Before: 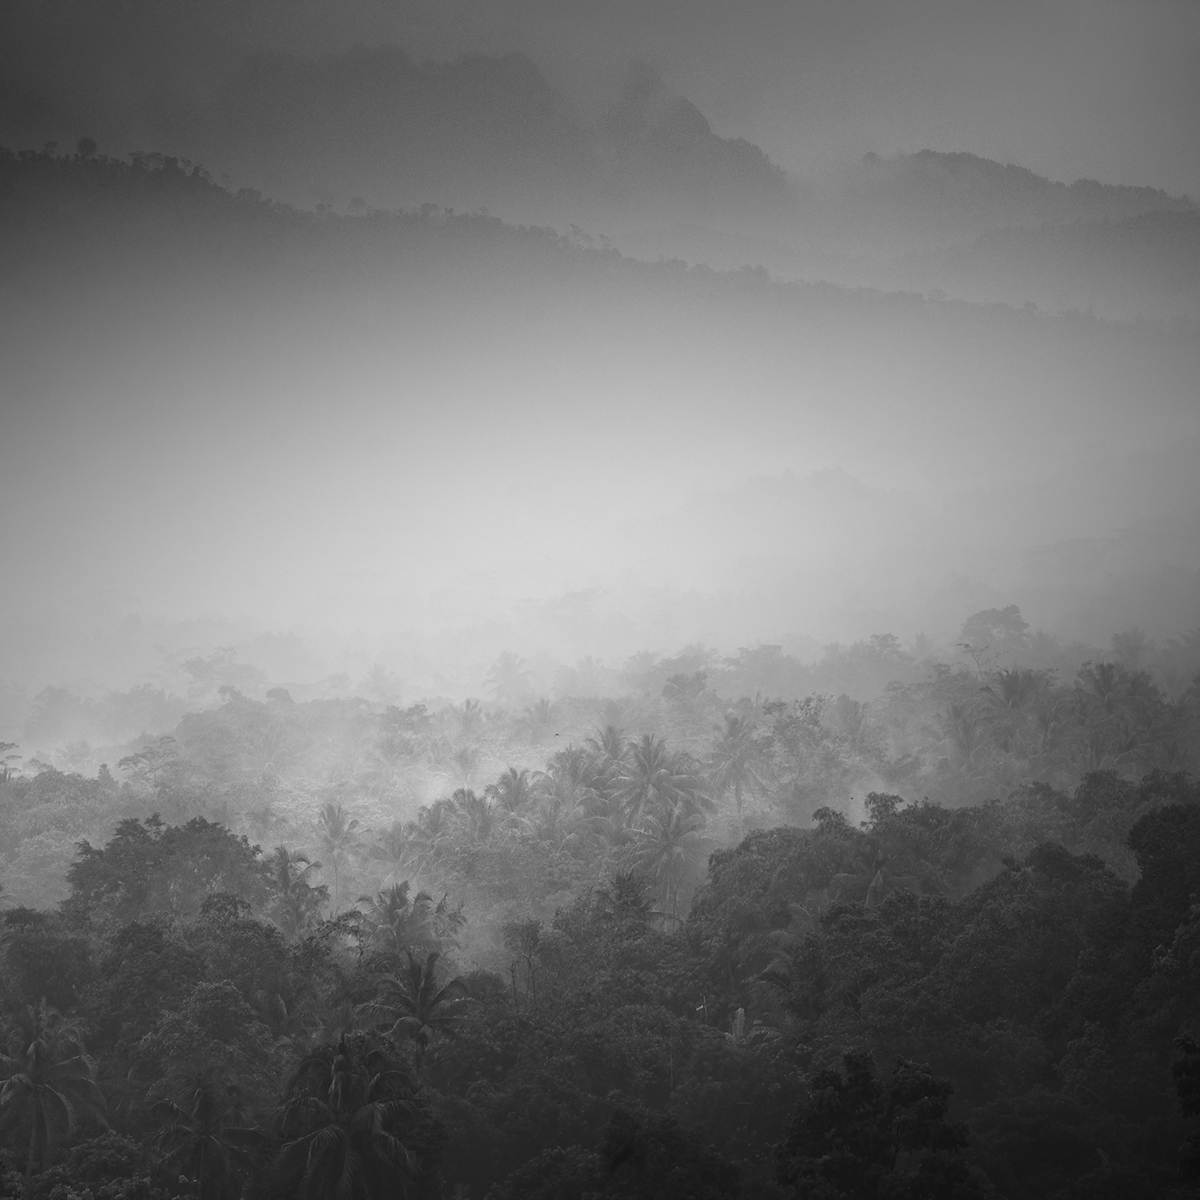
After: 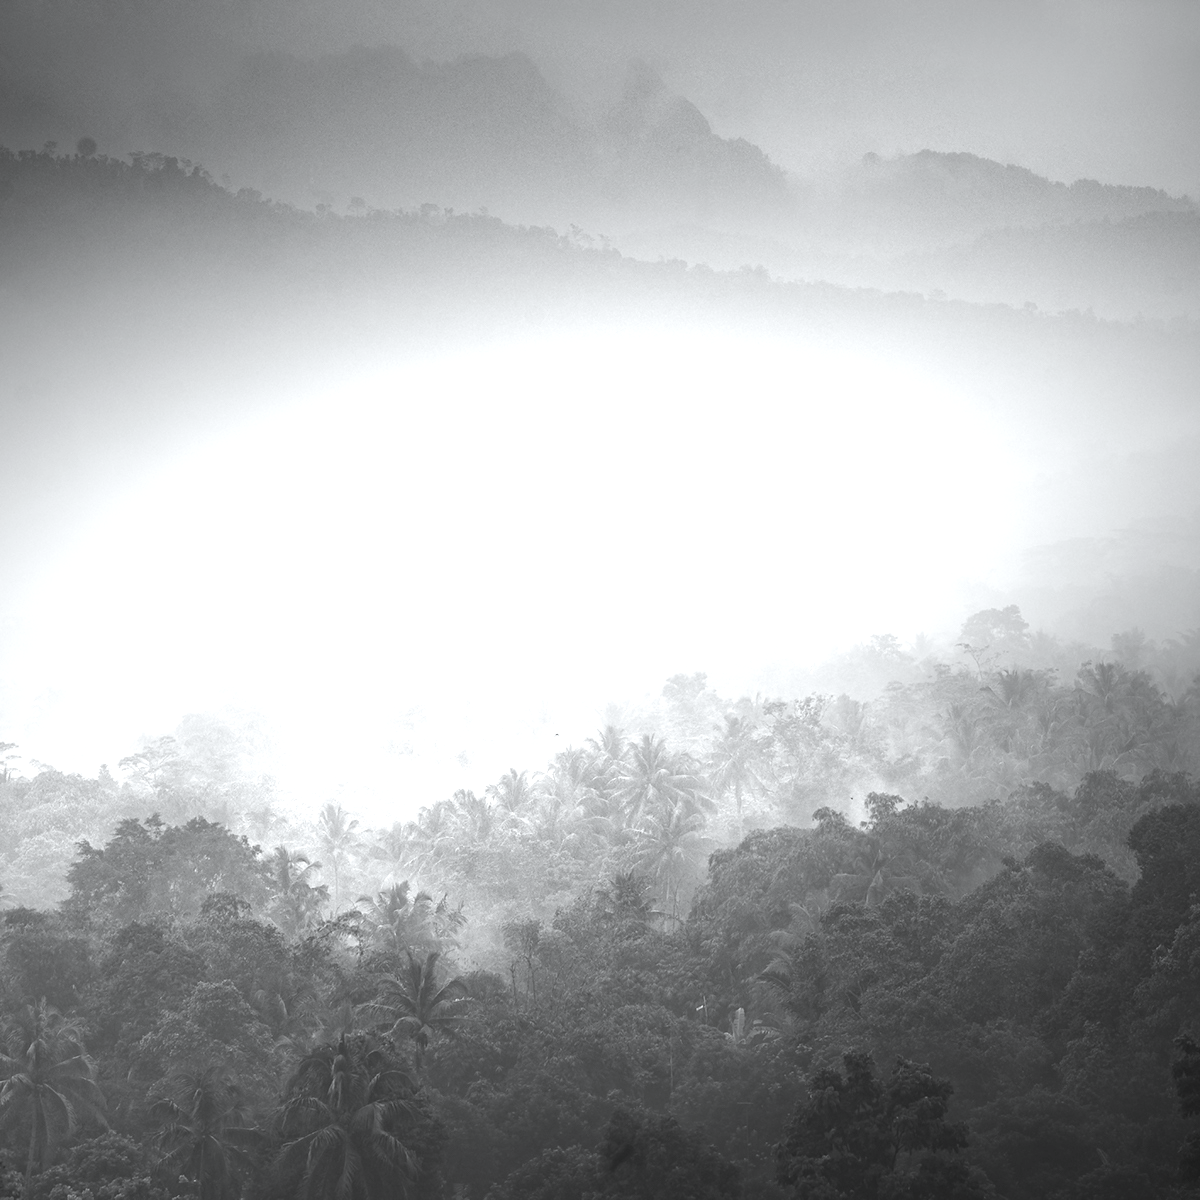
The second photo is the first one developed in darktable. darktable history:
tone equalizer: on, module defaults
exposure: black level correction 0, exposure 1.45 EV, compensate exposure bias true, compensate highlight preservation false
white balance: red 0.986, blue 1.01
